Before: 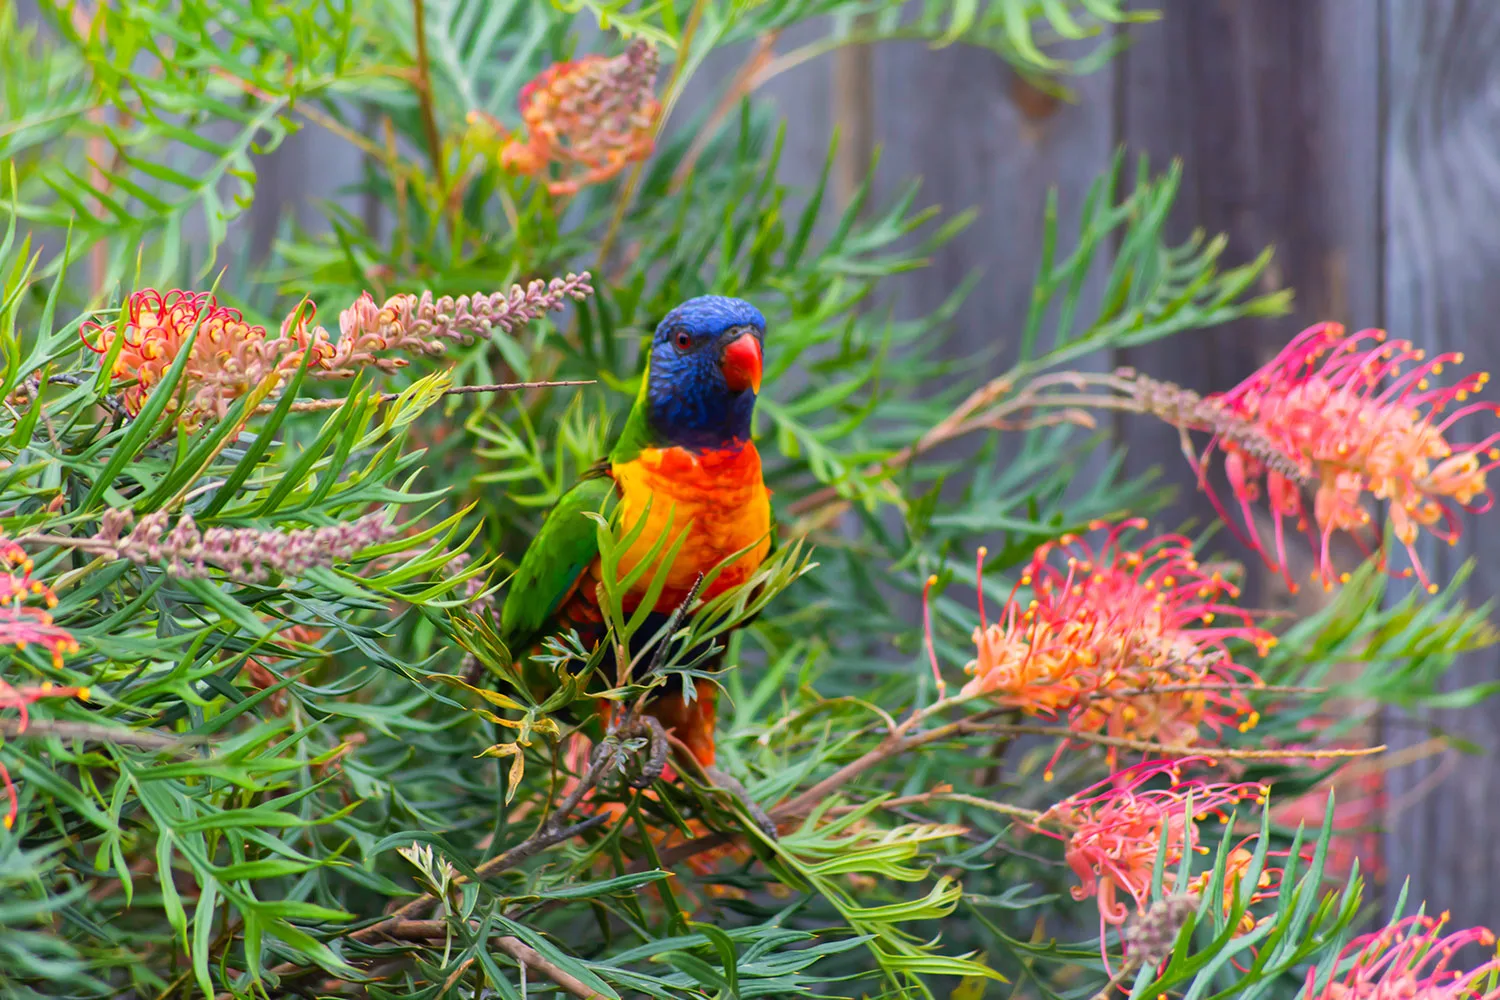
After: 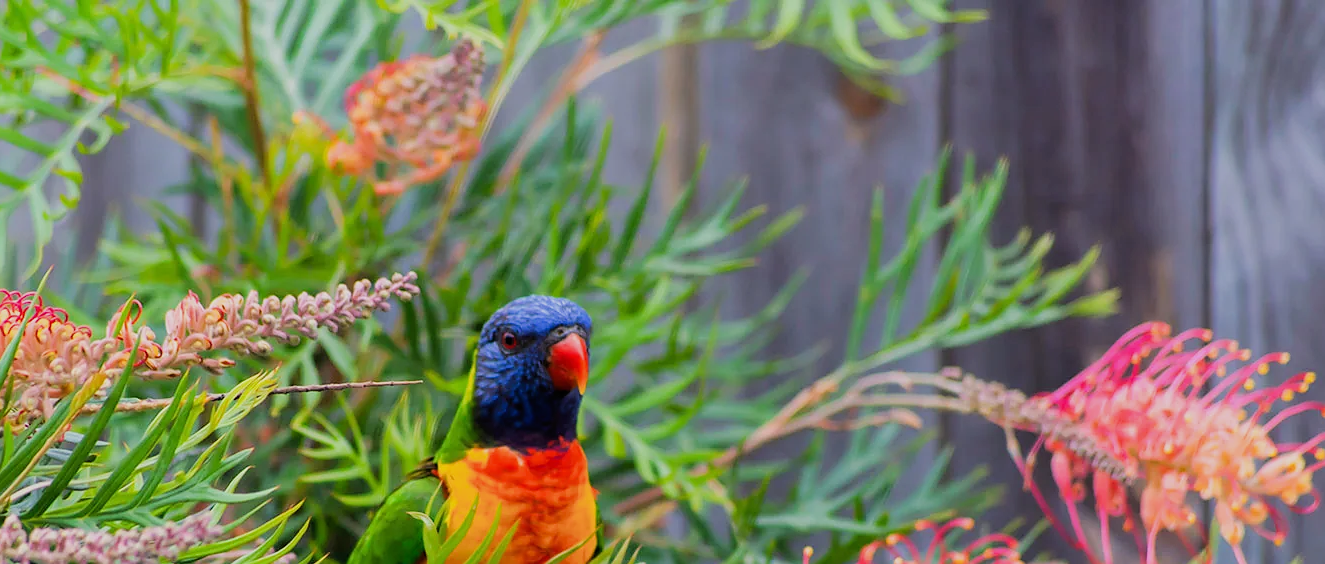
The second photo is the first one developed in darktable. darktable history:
filmic rgb: black relative exposure -7.65 EV, white relative exposure 3.99 EV, threshold 5.95 EV, hardness 4.02, contrast 1.095, highlights saturation mix -28.77%, iterations of high-quality reconstruction 0, enable highlight reconstruction true
crop and rotate: left 11.614%, bottom 43.55%
sharpen: radius 1.015
